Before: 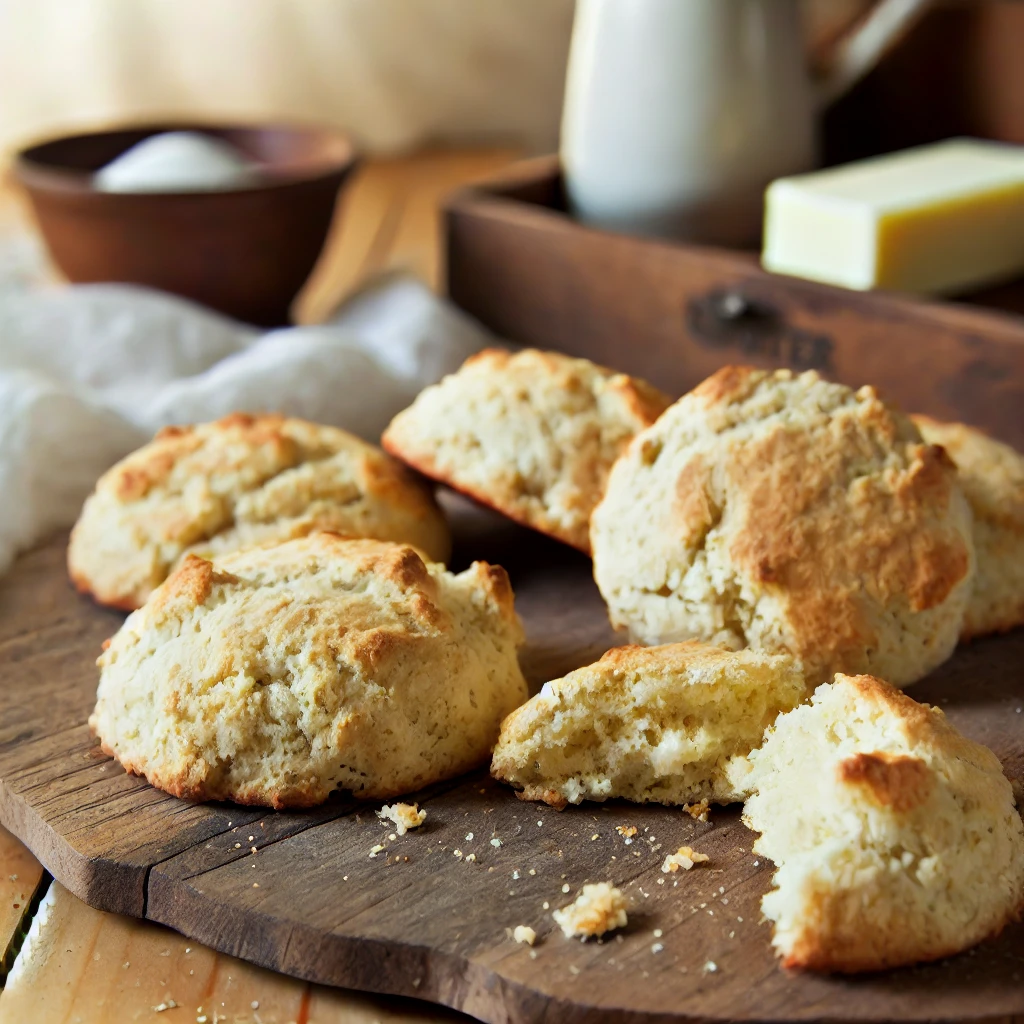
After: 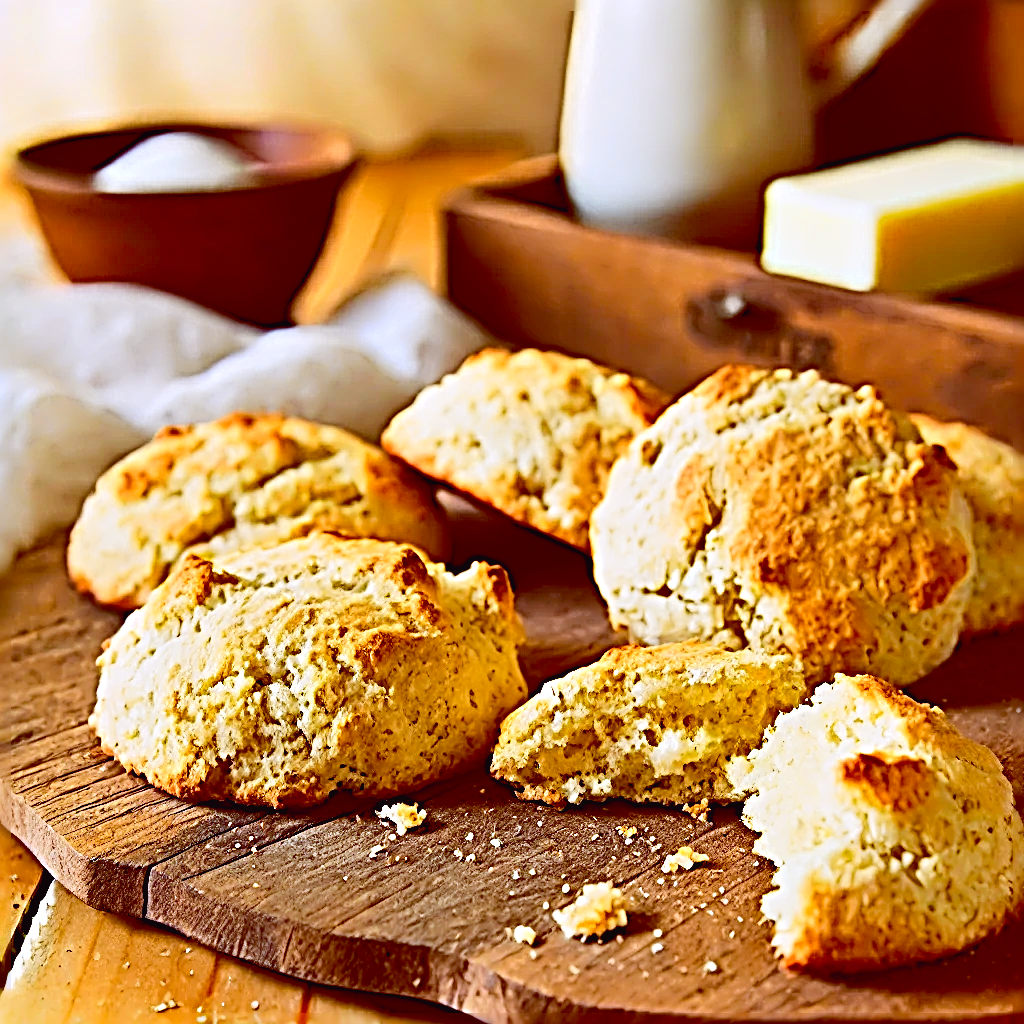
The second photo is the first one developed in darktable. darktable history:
color balance: lift [1, 1.011, 0.999, 0.989], gamma [1.109, 1.045, 1.039, 0.955], gain [0.917, 0.936, 0.952, 1.064], contrast 2.32%, contrast fulcrum 19%, output saturation 101%
sharpen: radius 4.001, amount 2
shadows and highlights: soften with gaussian
tone curve: curves: ch0 [(0, 0.023) (0.103, 0.087) (0.295, 0.297) (0.445, 0.531) (0.553, 0.665) (0.735, 0.843) (0.994, 1)]; ch1 [(0, 0) (0.414, 0.395) (0.447, 0.447) (0.485, 0.5) (0.512, 0.524) (0.542, 0.581) (0.581, 0.632) (0.646, 0.715) (1, 1)]; ch2 [(0, 0) (0.369, 0.388) (0.449, 0.431) (0.478, 0.471) (0.516, 0.517) (0.579, 0.624) (0.674, 0.775) (1, 1)], color space Lab, independent channels, preserve colors none
